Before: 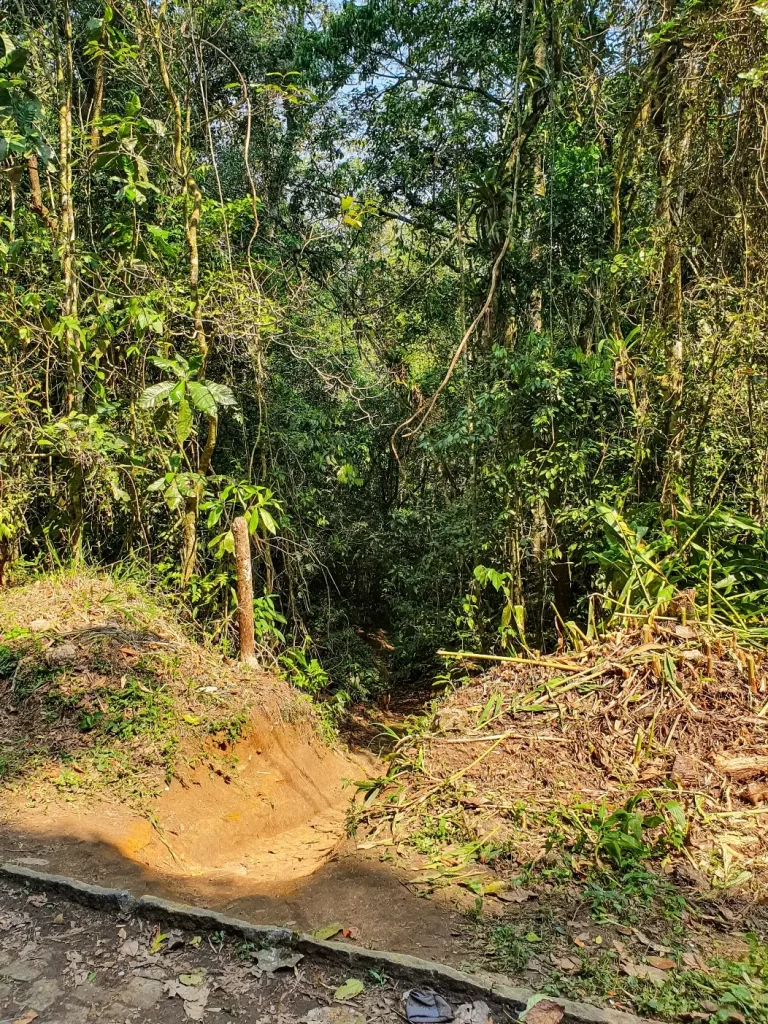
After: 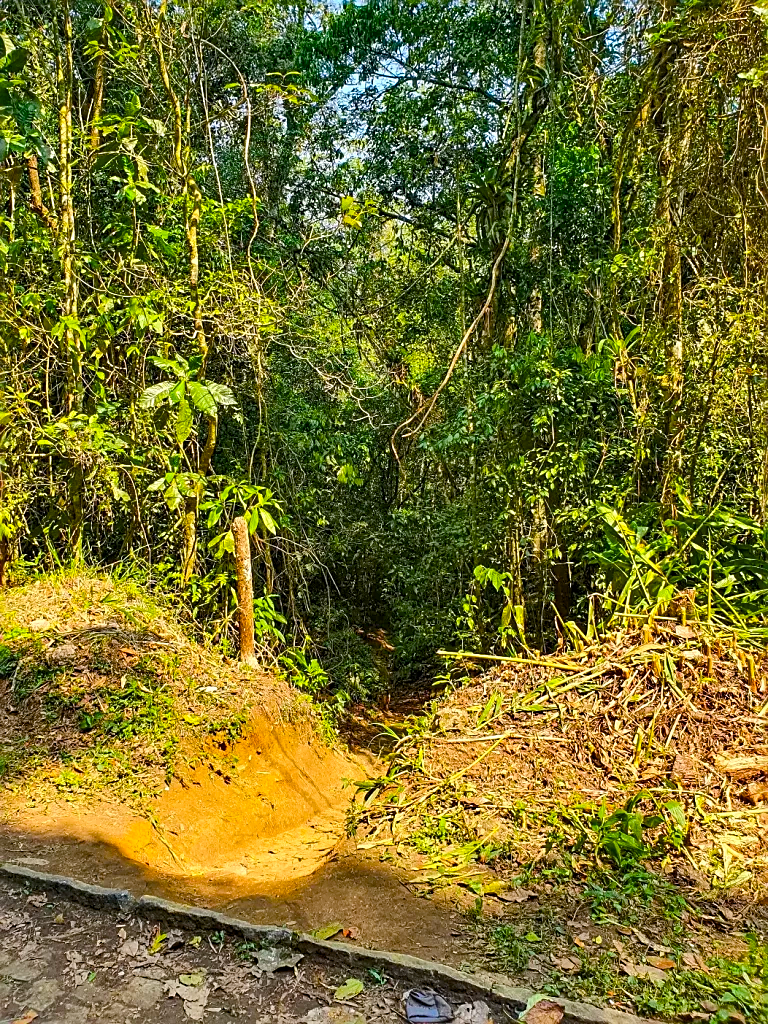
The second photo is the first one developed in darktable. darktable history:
color balance rgb: linear chroma grading › shadows 31.819%, linear chroma grading › global chroma -2.431%, linear chroma grading › mid-tones 4.39%, perceptual saturation grading › global saturation 29.634%, global vibrance 20%
sharpen: on, module defaults
exposure: black level correction 0.001, exposure 0.498 EV, compensate highlight preservation false
tone equalizer: -8 EV 0.225 EV, -7 EV 0.455 EV, -6 EV 0.419 EV, -5 EV 0.229 EV, -3 EV -0.278 EV, -2 EV -0.413 EV, -1 EV -0.4 EV, +0 EV -0.277 EV
